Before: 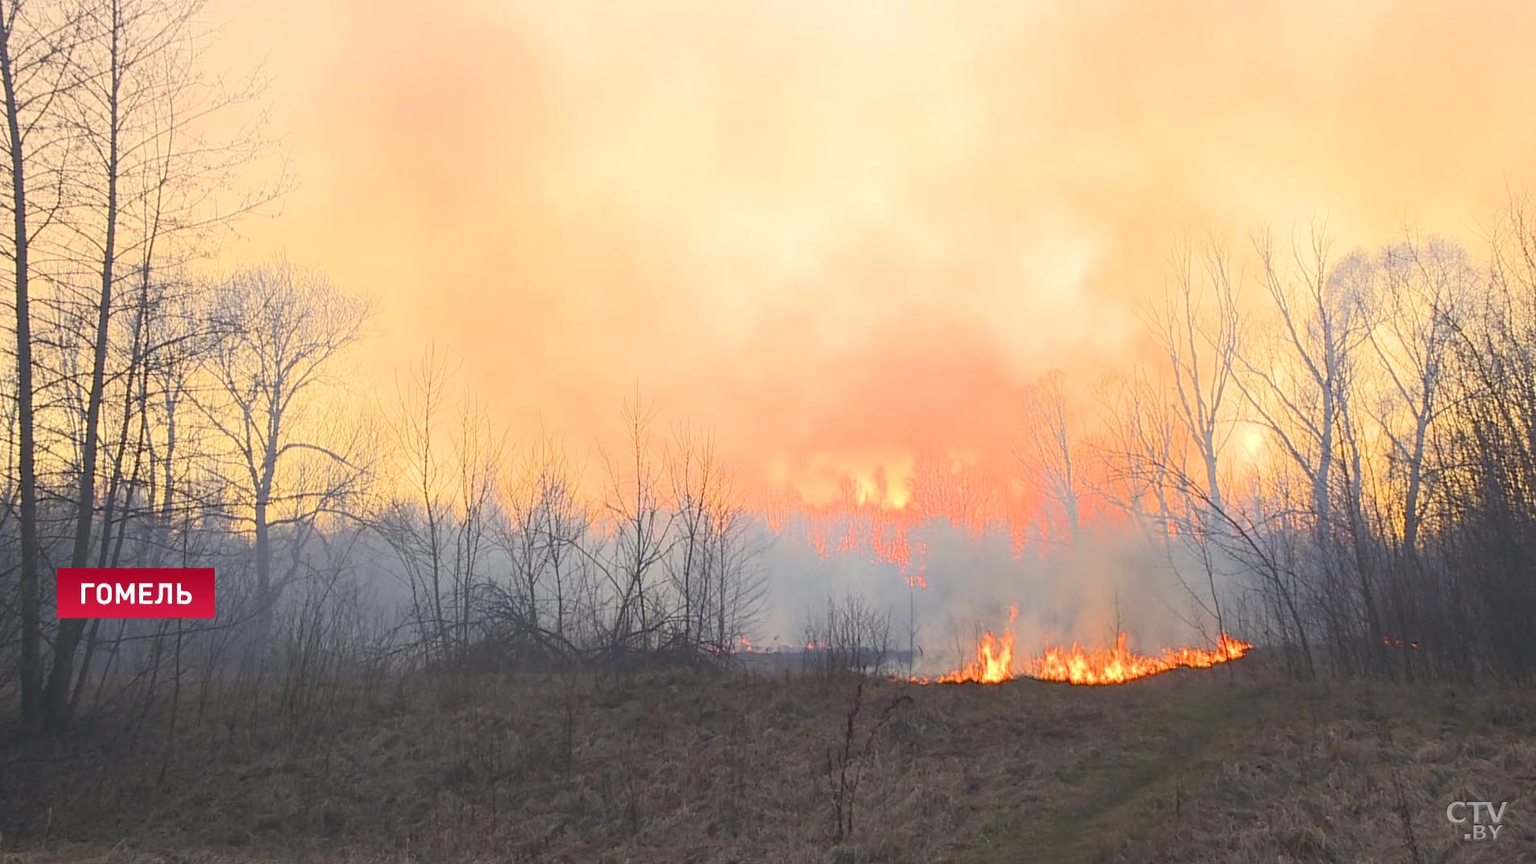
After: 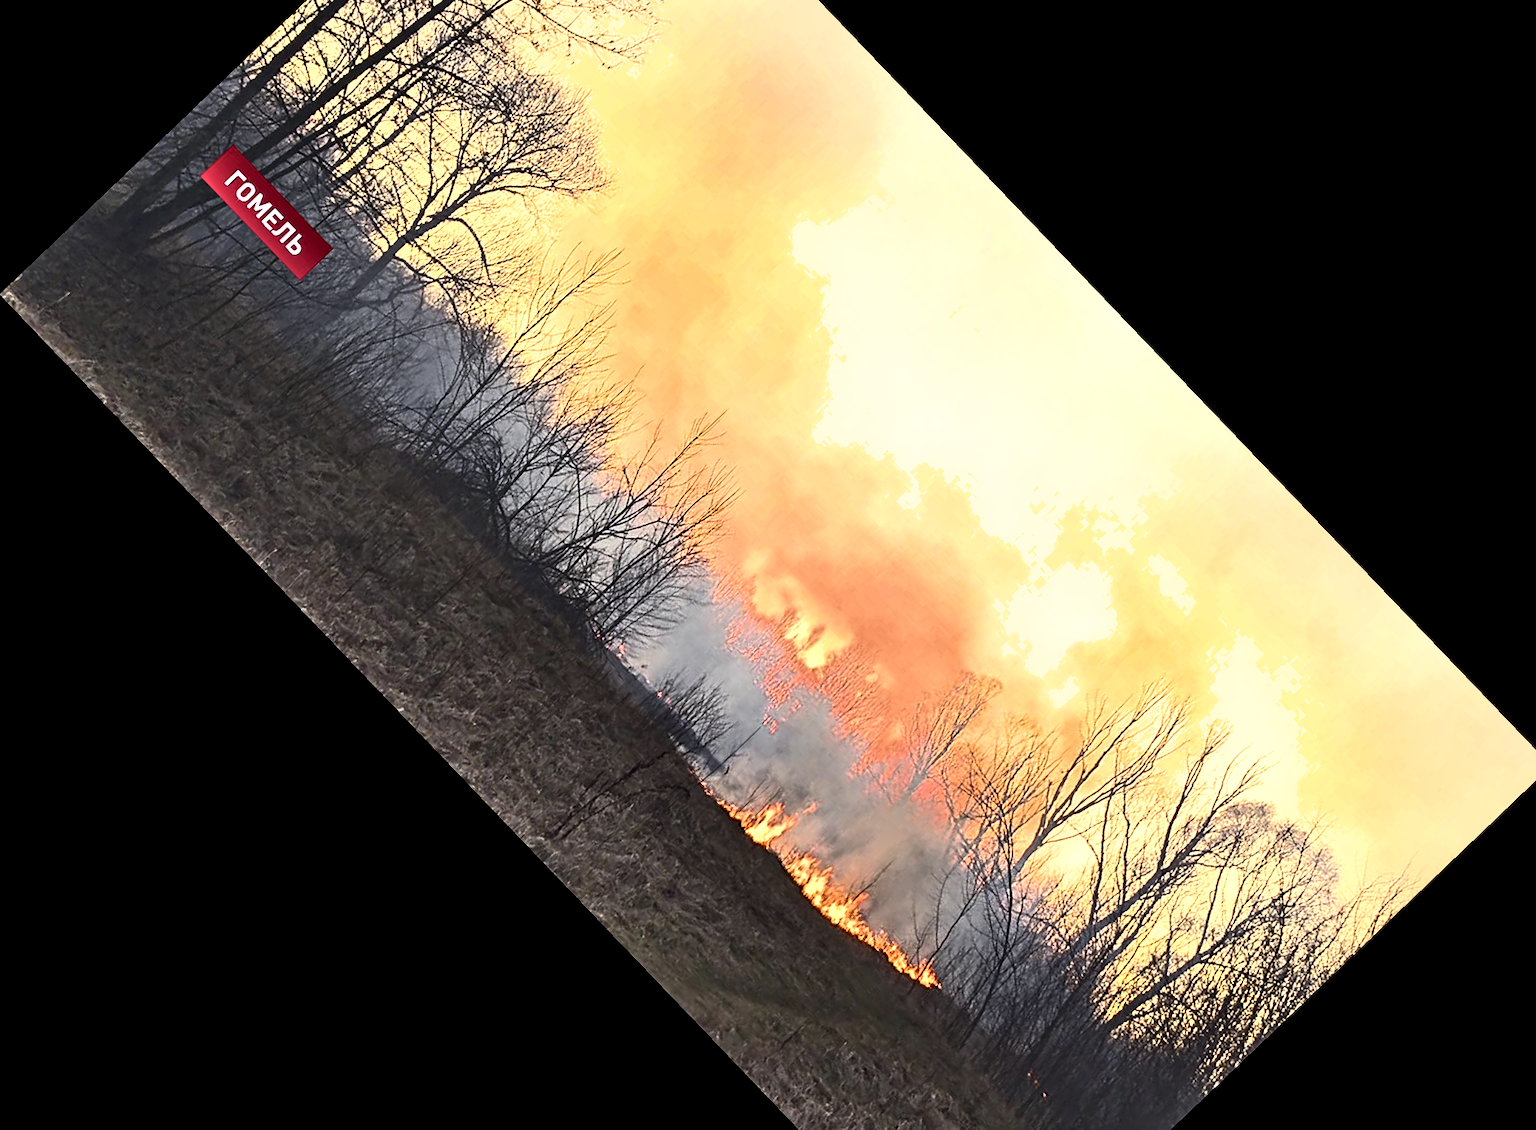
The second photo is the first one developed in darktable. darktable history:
crop and rotate: angle -46.26°, top 16.234%, right 0.912%, bottom 11.704%
contrast equalizer: octaves 7, y [[0.5, 0.542, 0.583, 0.625, 0.667, 0.708], [0.5 ×6], [0.5 ×6], [0 ×6], [0 ×6]]
tone curve: curves: ch0 [(0, 0) (0.56, 0.467) (0.846, 0.934) (1, 1)]
shadows and highlights: soften with gaussian
